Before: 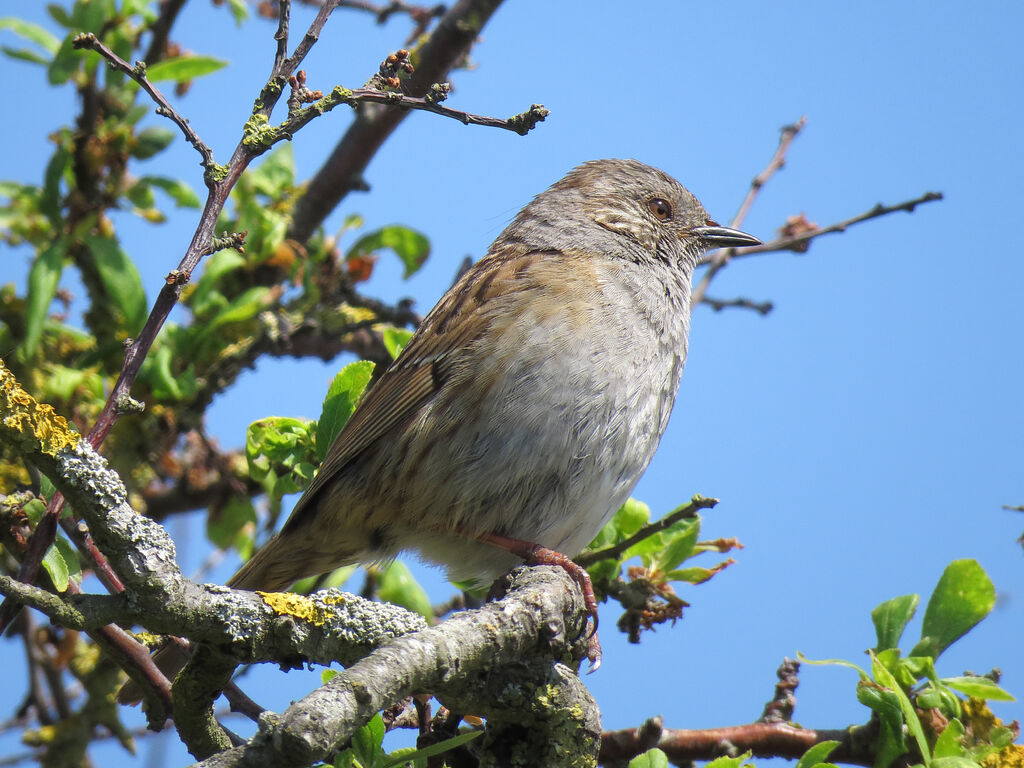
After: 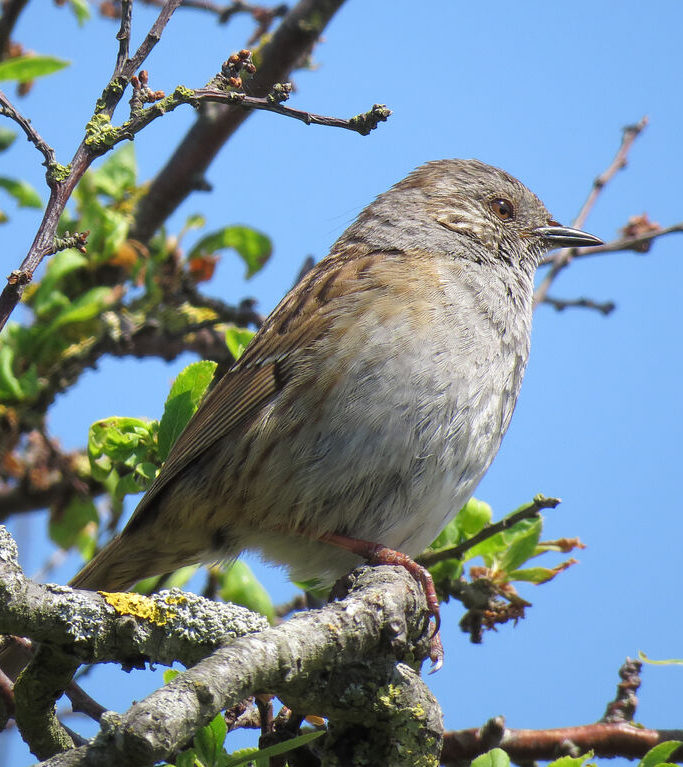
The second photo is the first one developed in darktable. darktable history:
crop and rotate: left 15.516%, right 17.77%
